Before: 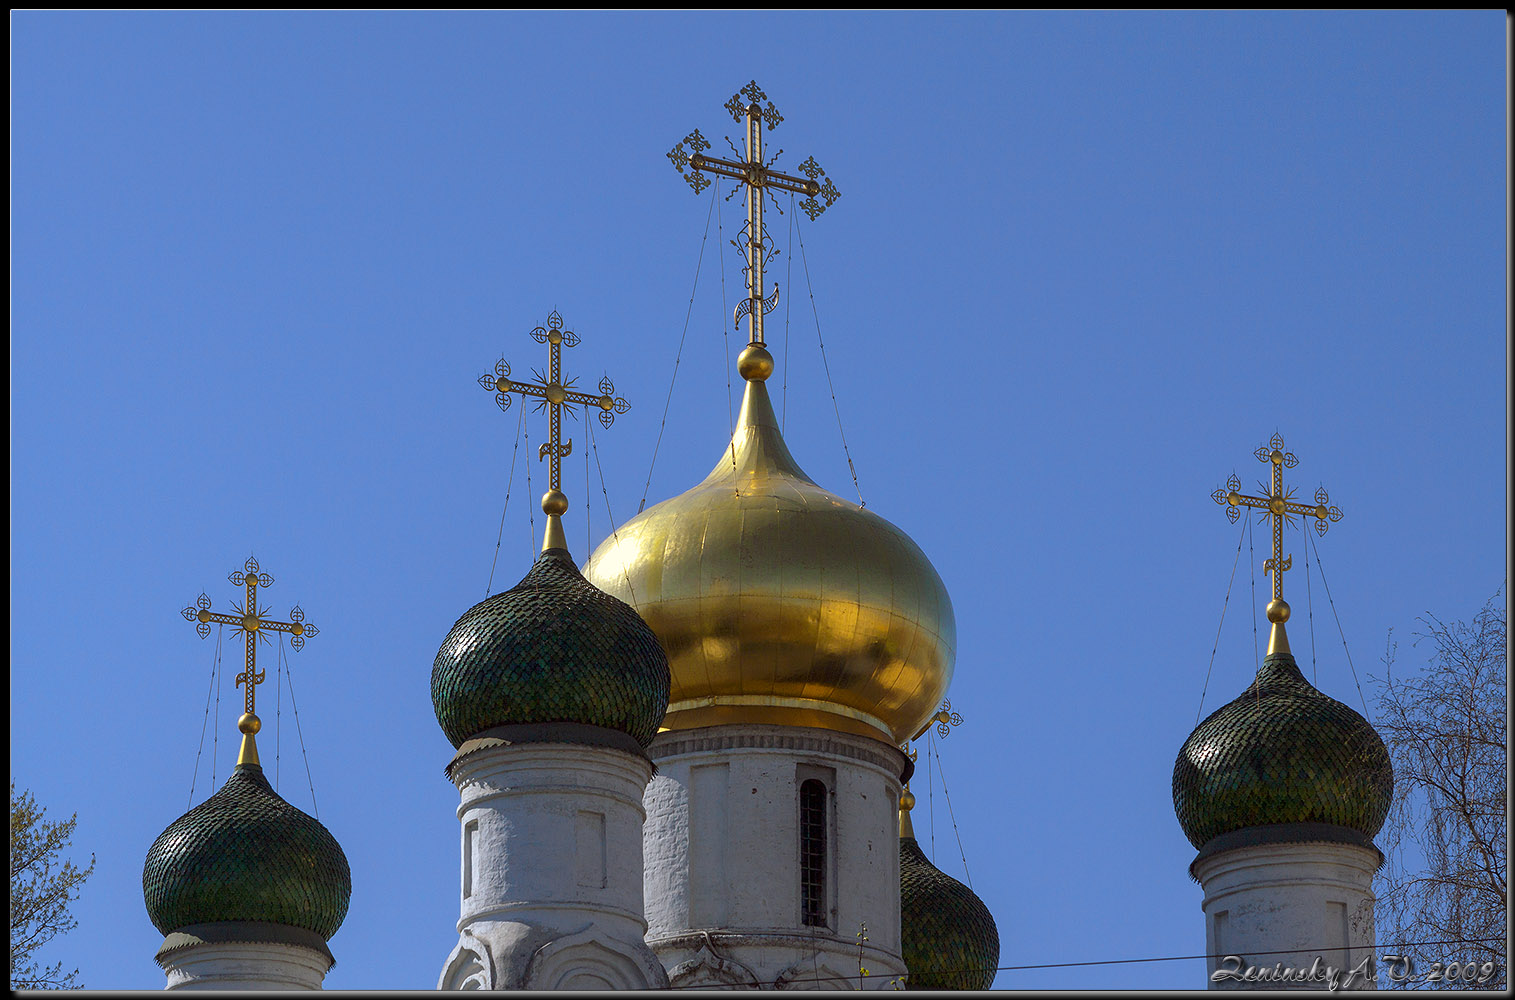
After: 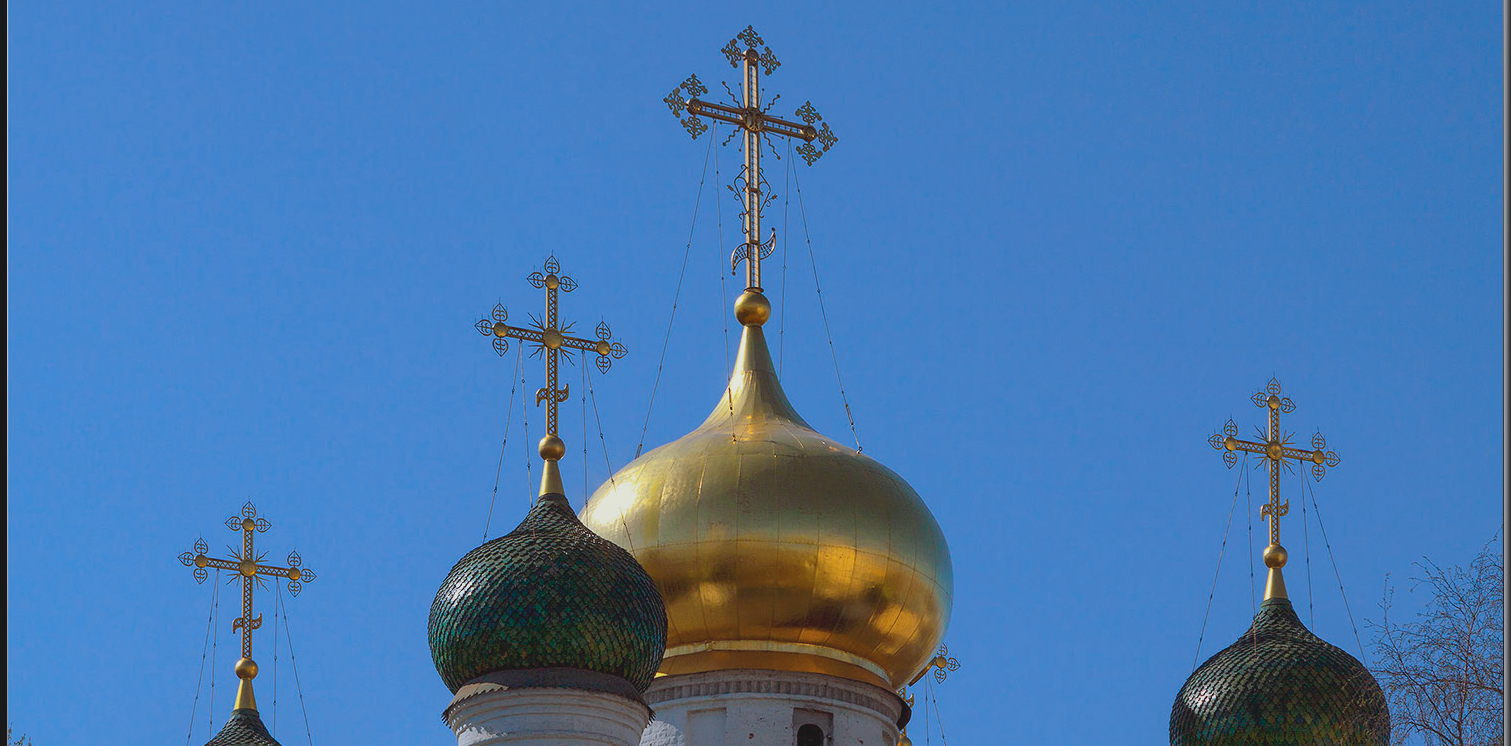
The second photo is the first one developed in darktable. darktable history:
contrast brightness saturation: contrast -0.103, saturation -0.094
crop: left 0.245%, top 5.564%, bottom 19.808%
color correction: highlights a* -0.142, highlights b* -5.12, shadows a* -0.13, shadows b* -0.112
shadows and highlights: highlights -59.97
